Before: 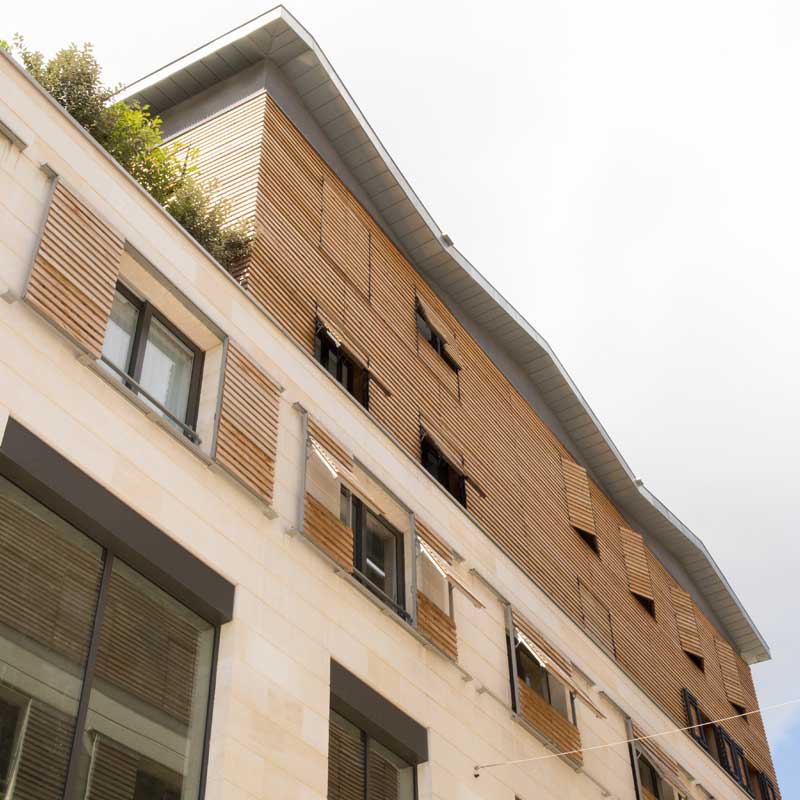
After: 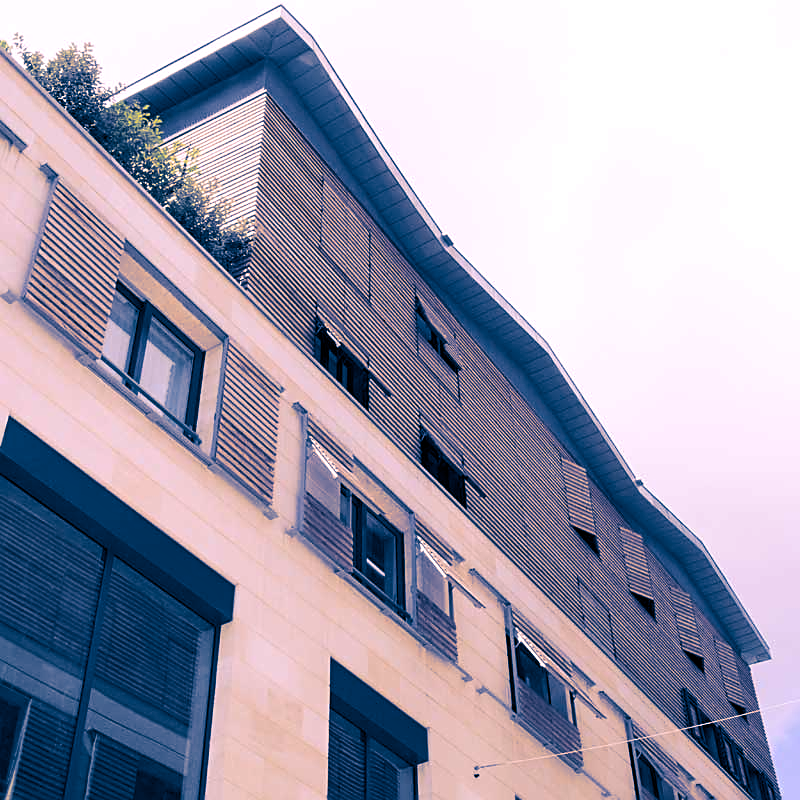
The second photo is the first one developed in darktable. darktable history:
haze removal: compatibility mode true, adaptive false
white balance: red 0.967, blue 1.119, emerald 0.756
sharpen: on, module defaults
color correction: highlights a* 12.23, highlights b* 5.41
split-toning: shadows › hue 226.8°, shadows › saturation 1, highlights › saturation 0, balance -61.41
